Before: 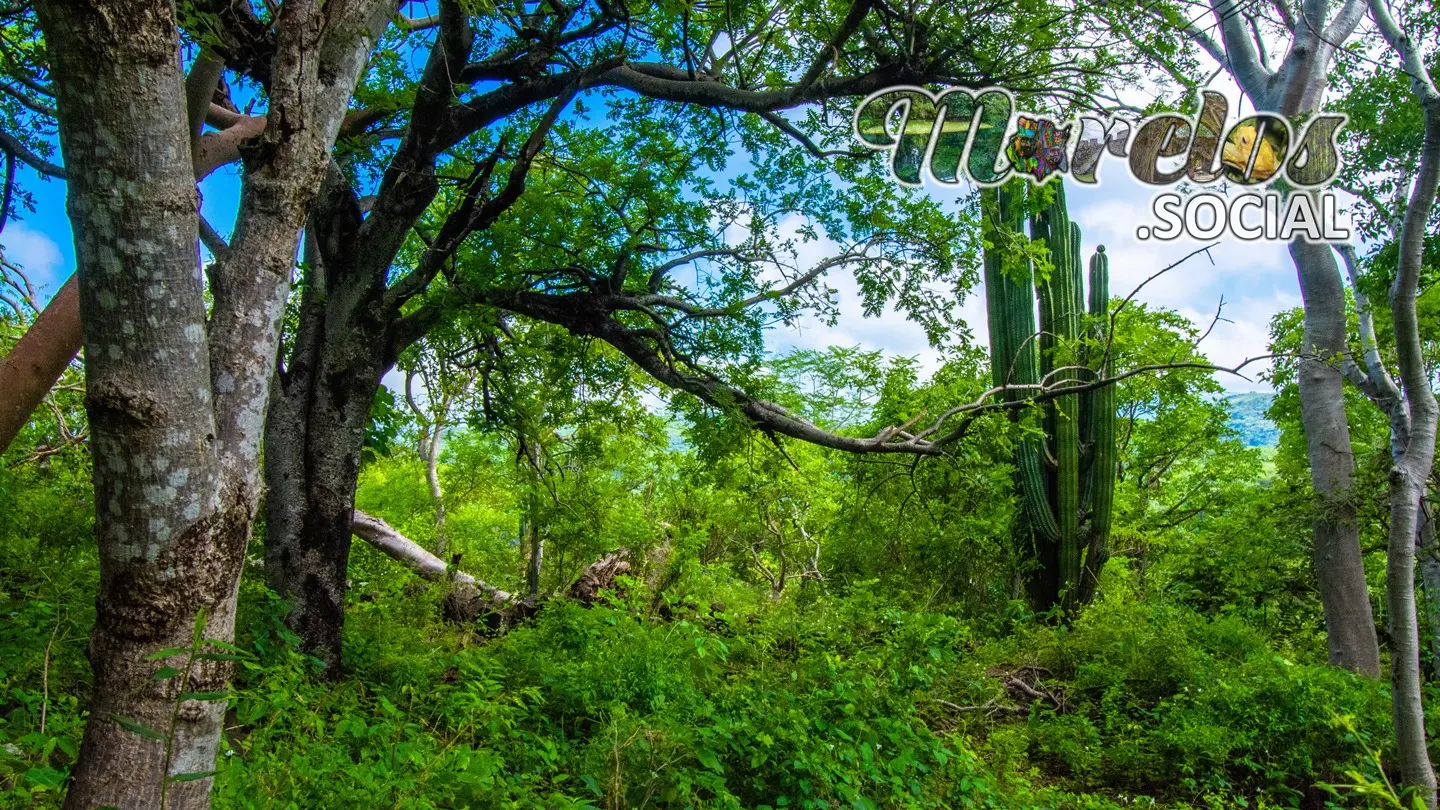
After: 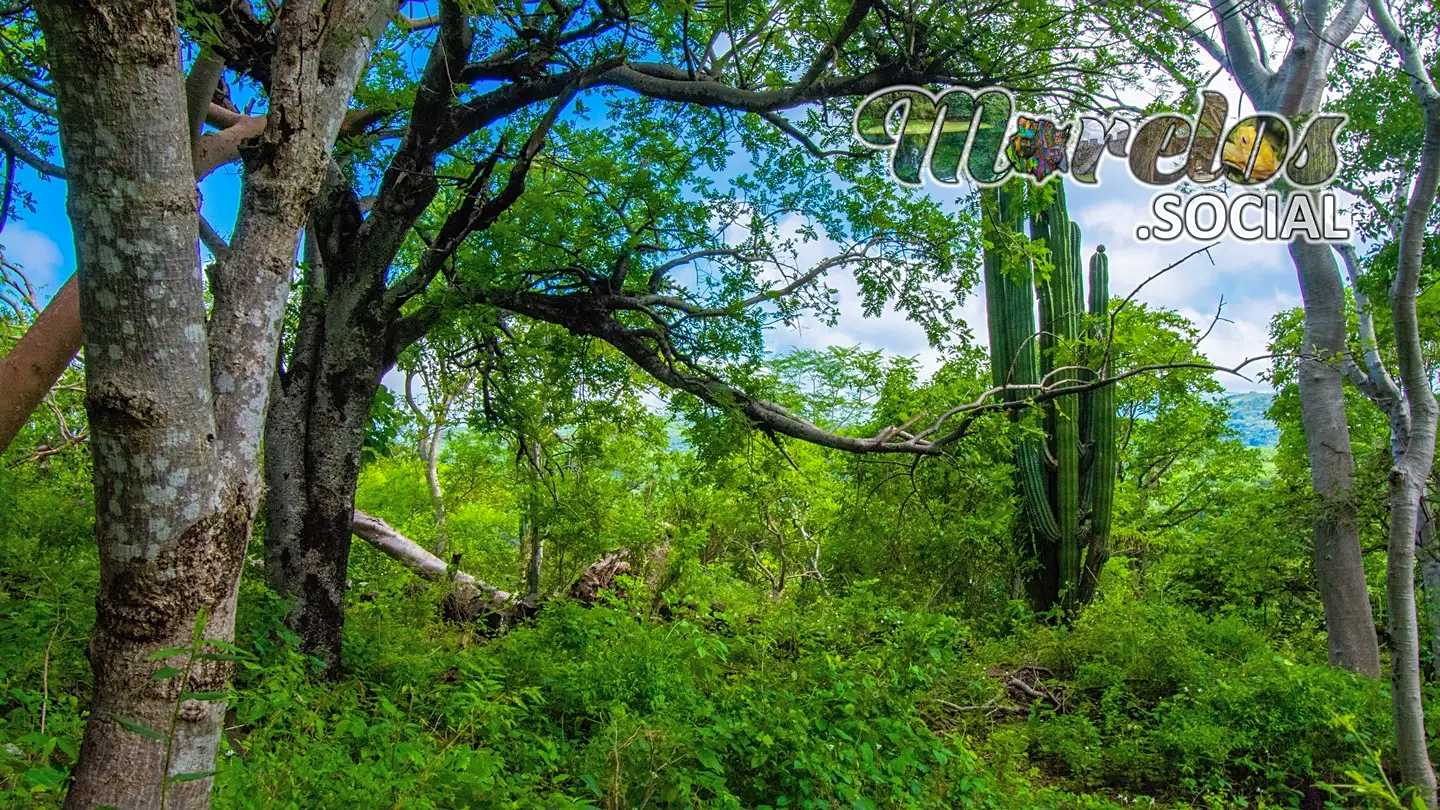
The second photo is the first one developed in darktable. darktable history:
sharpen: amount 0.212
shadows and highlights: on, module defaults
